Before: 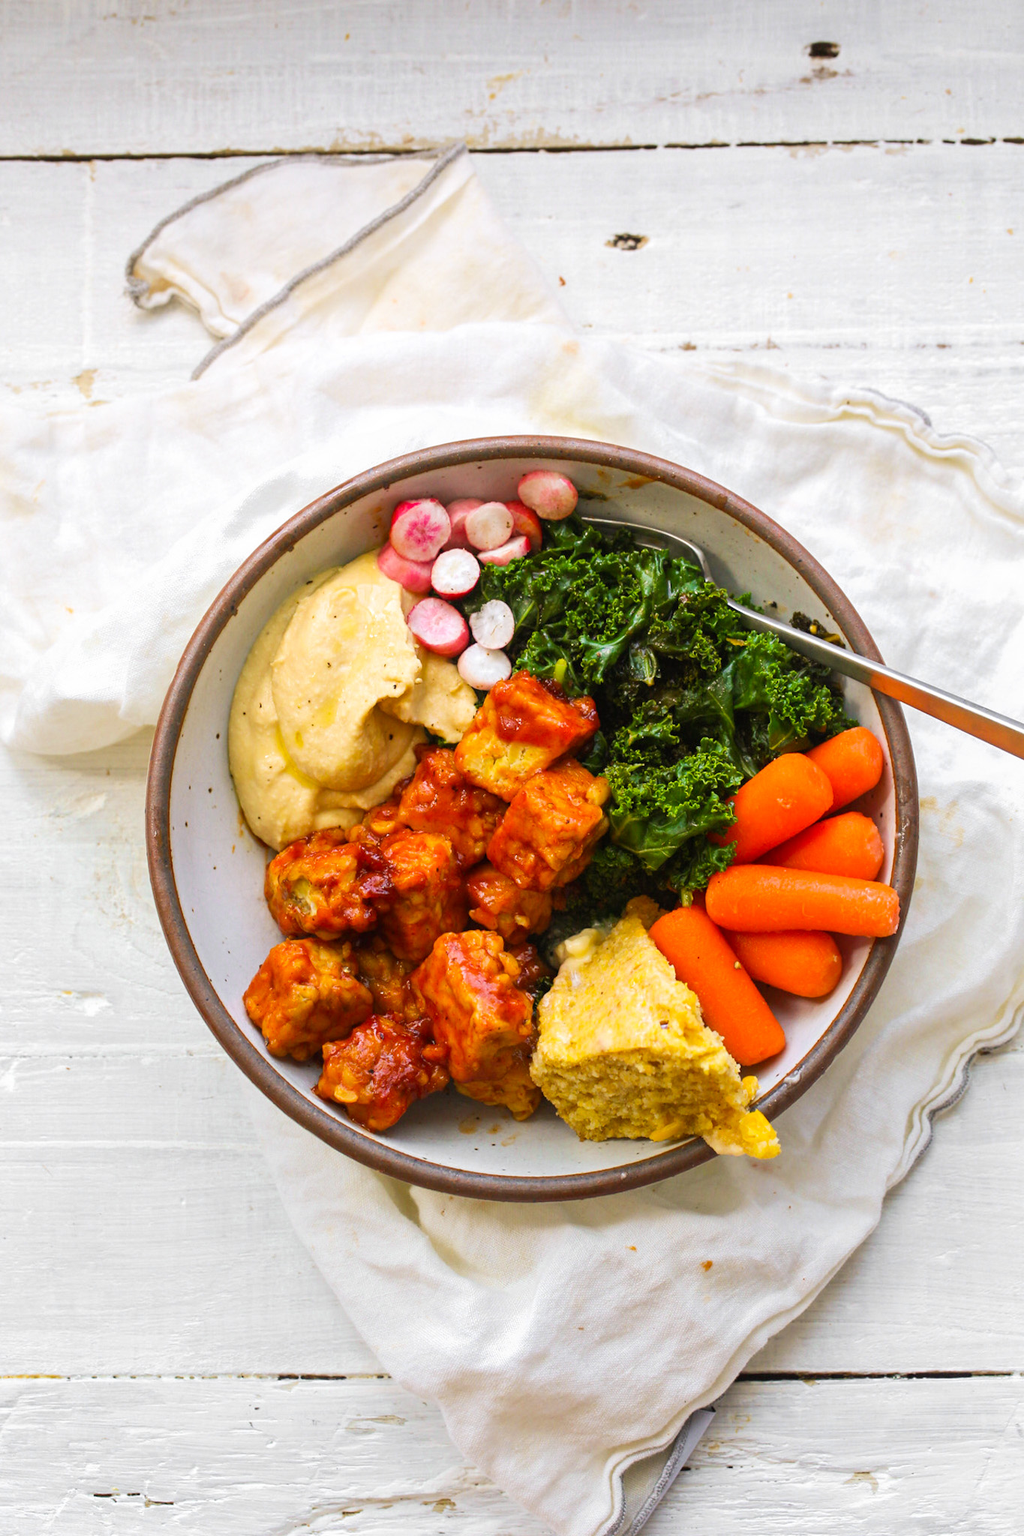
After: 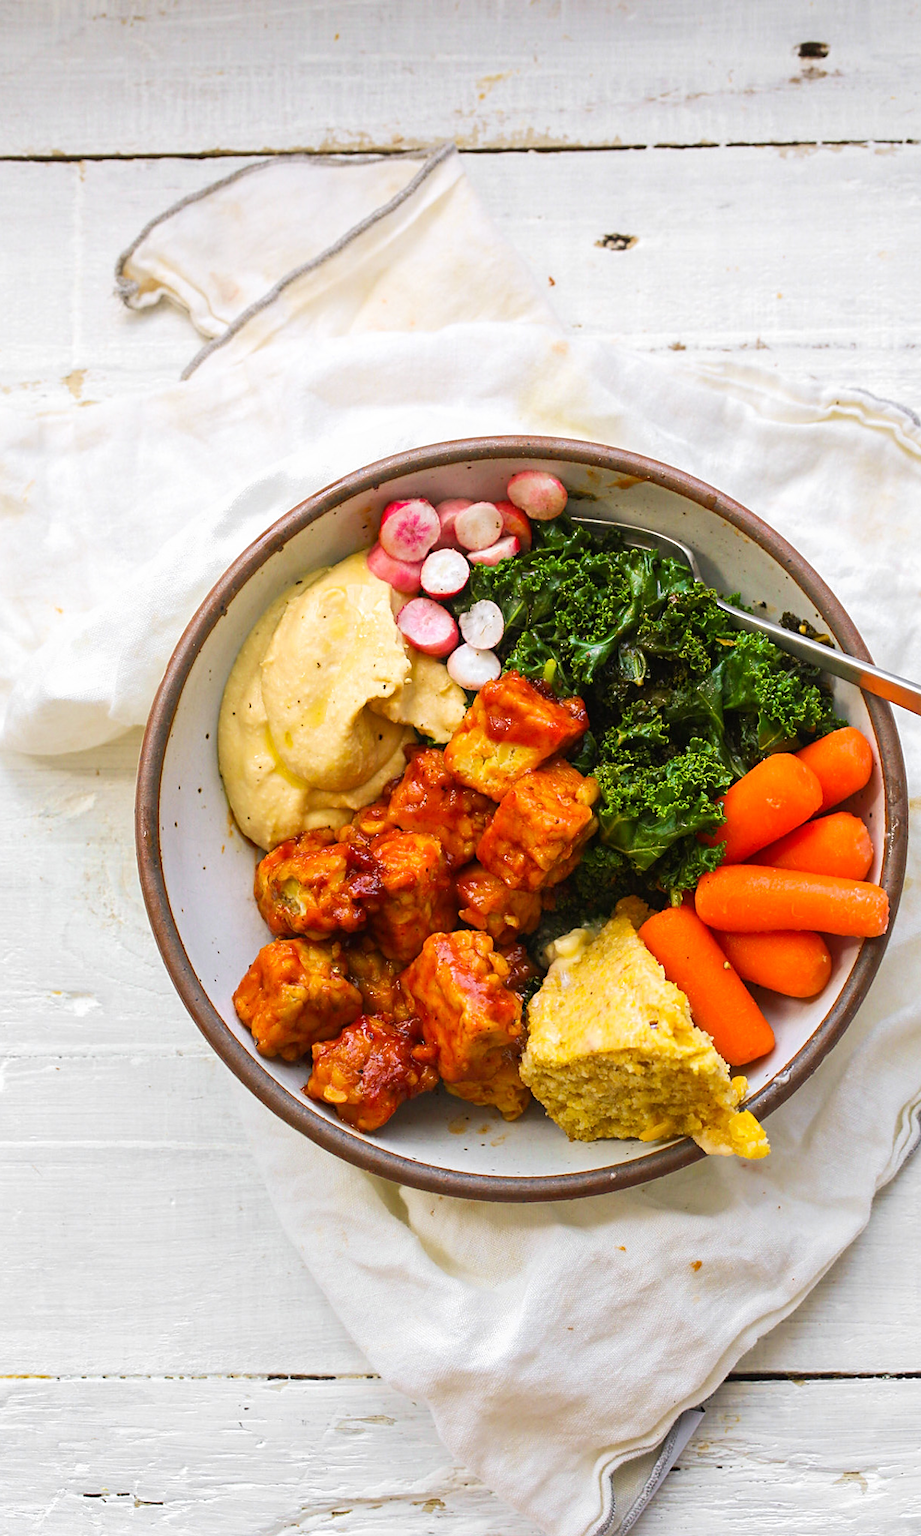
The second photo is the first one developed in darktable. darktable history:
sharpen: radius 1.864, amount 0.398, threshold 1.271
crop and rotate: left 1.088%, right 8.807%
